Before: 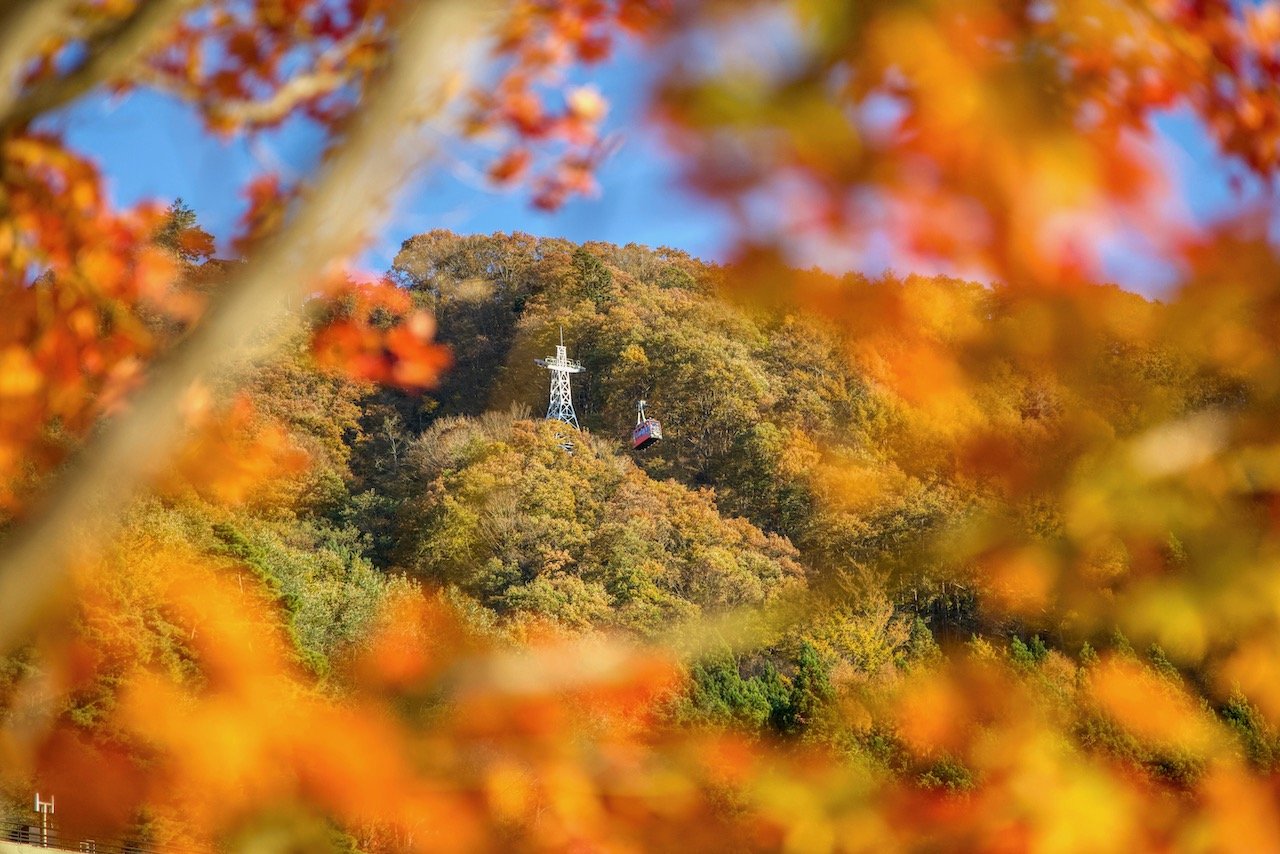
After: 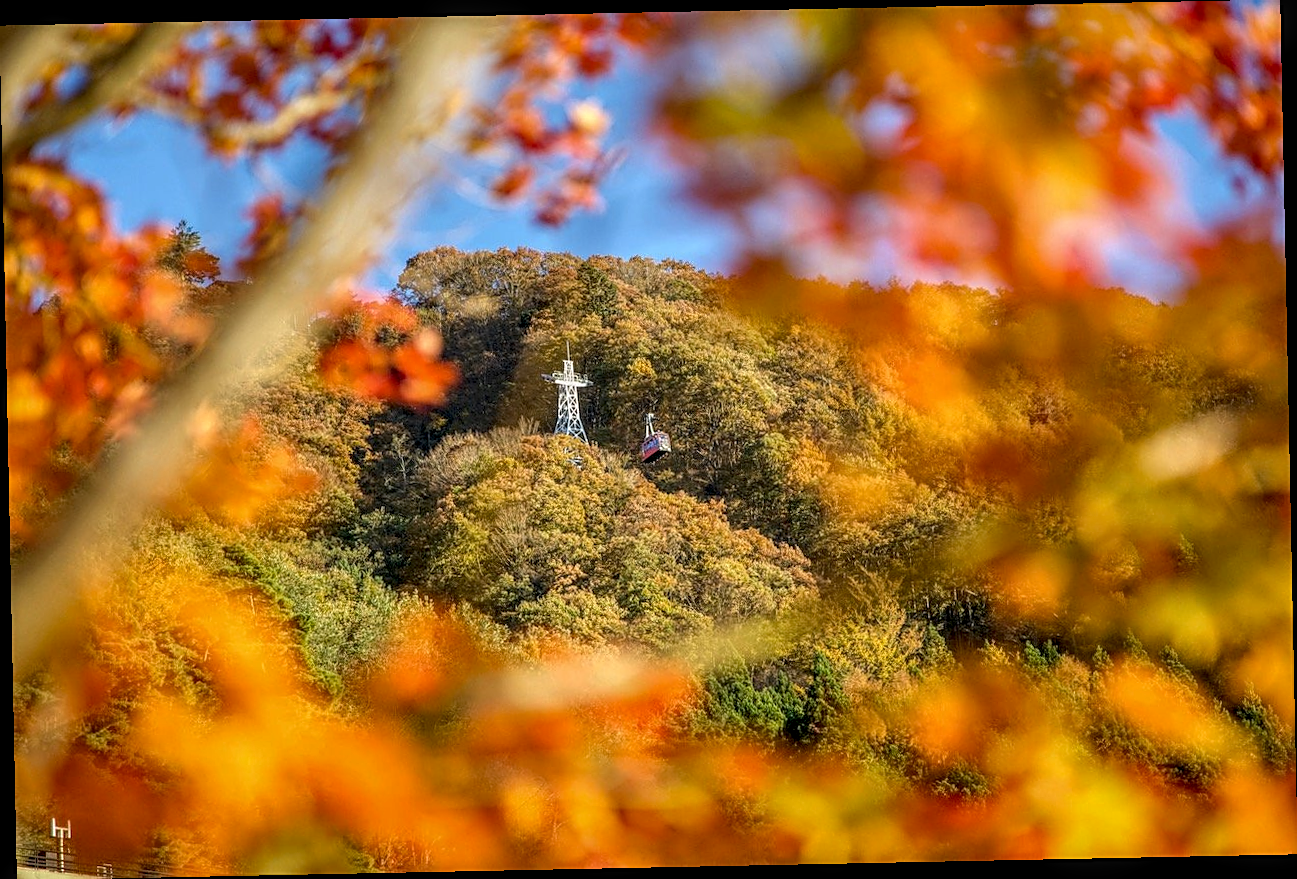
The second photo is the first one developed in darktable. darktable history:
local contrast: detail 130%
rotate and perspective: rotation -1.17°, automatic cropping off
sharpen: on, module defaults
